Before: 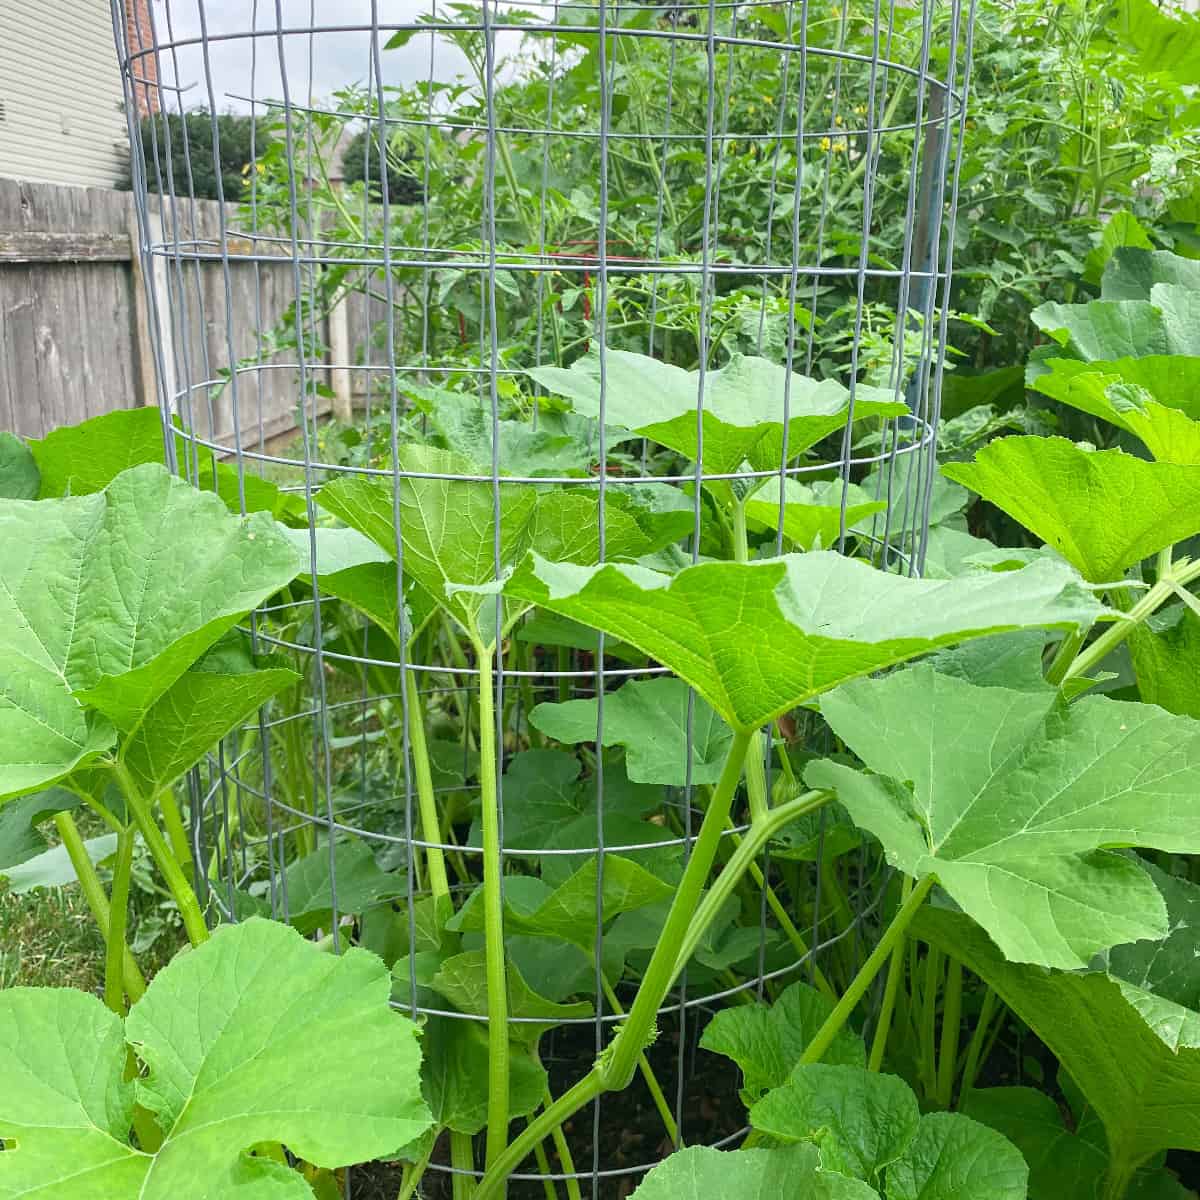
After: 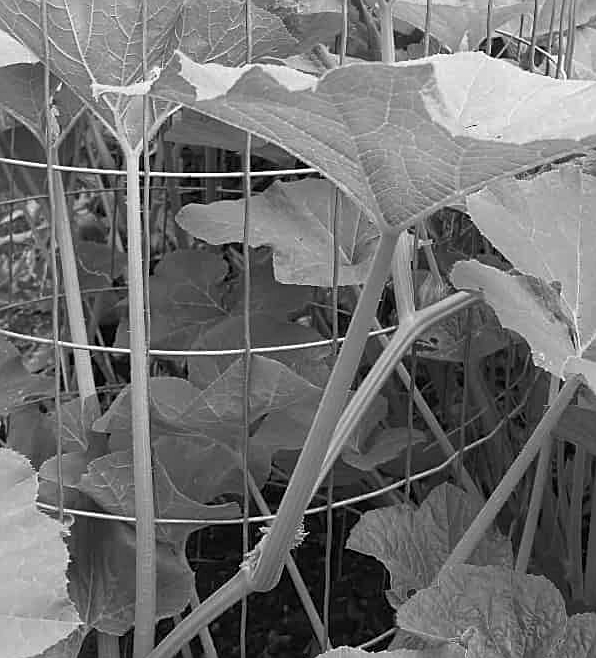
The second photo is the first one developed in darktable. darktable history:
crop: left 29.441%, top 41.617%, right 20.866%, bottom 3.516%
color calibration: output gray [0.21, 0.42, 0.37, 0], x 0.37, y 0.382, temperature 4318 K
sharpen: on, module defaults
